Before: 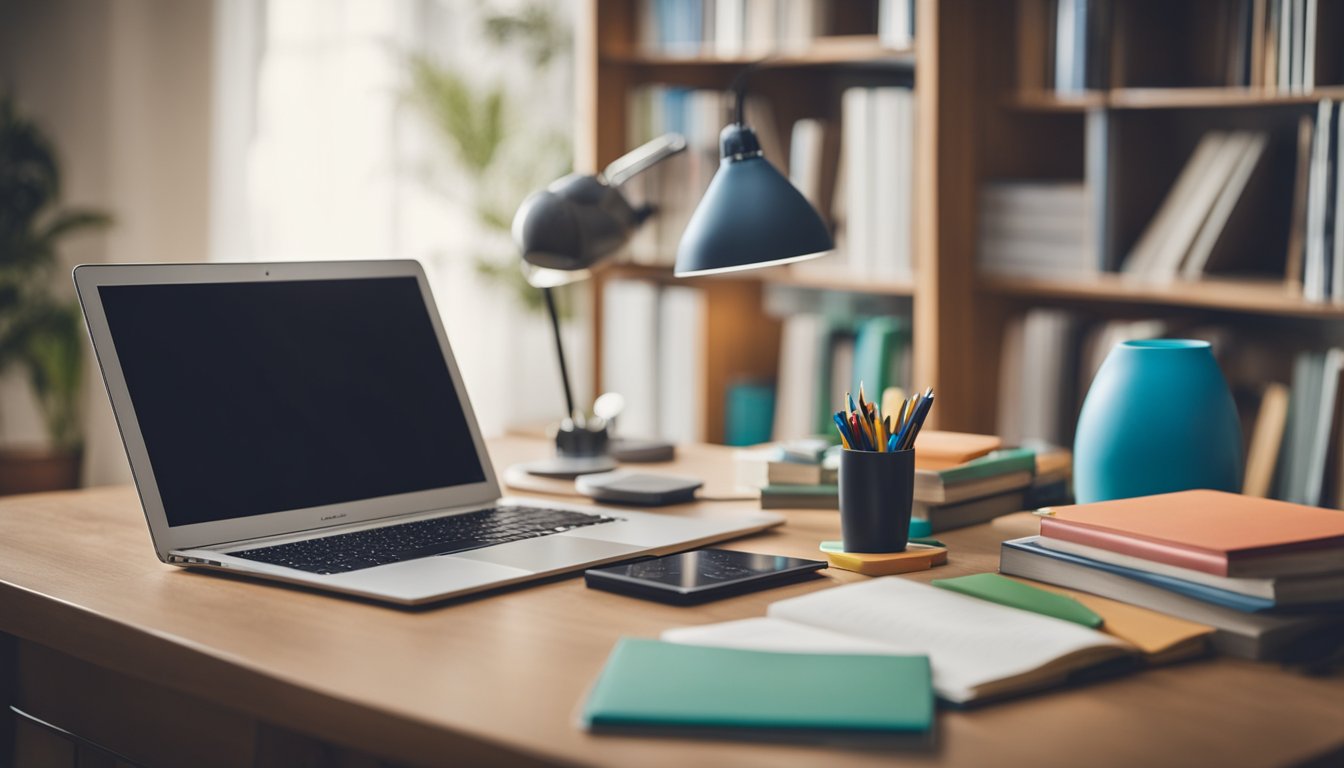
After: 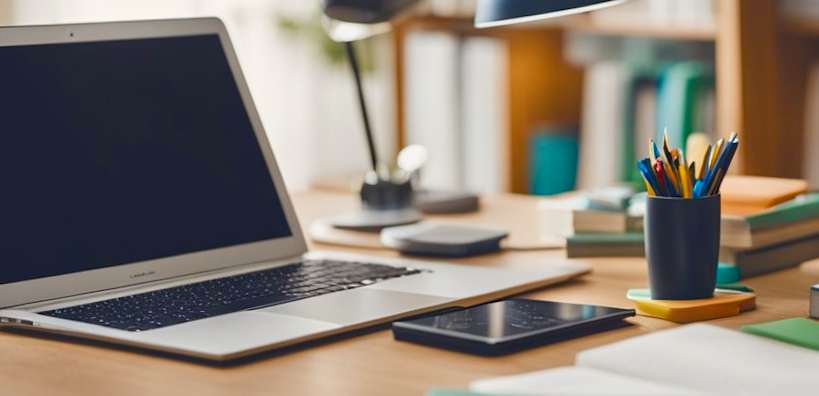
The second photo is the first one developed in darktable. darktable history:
rotate and perspective: rotation -1.32°, lens shift (horizontal) -0.031, crop left 0.015, crop right 0.985, crop top 0.047, crop bottom 0.982
color balance rgb: perceptual saturation grading › global saturation 35%, perceptual saturation grading › highlights -30%, perceptual saturation grading › shadows 35%, perceptual brilliance grading › global brilliance 3%, perceptual brilliance grading › highlights -3%, perceptual brilliance grading › shadows 3%
crop: left 13.312%, top 31.28%, right 24.627%, bottom 15.582%
